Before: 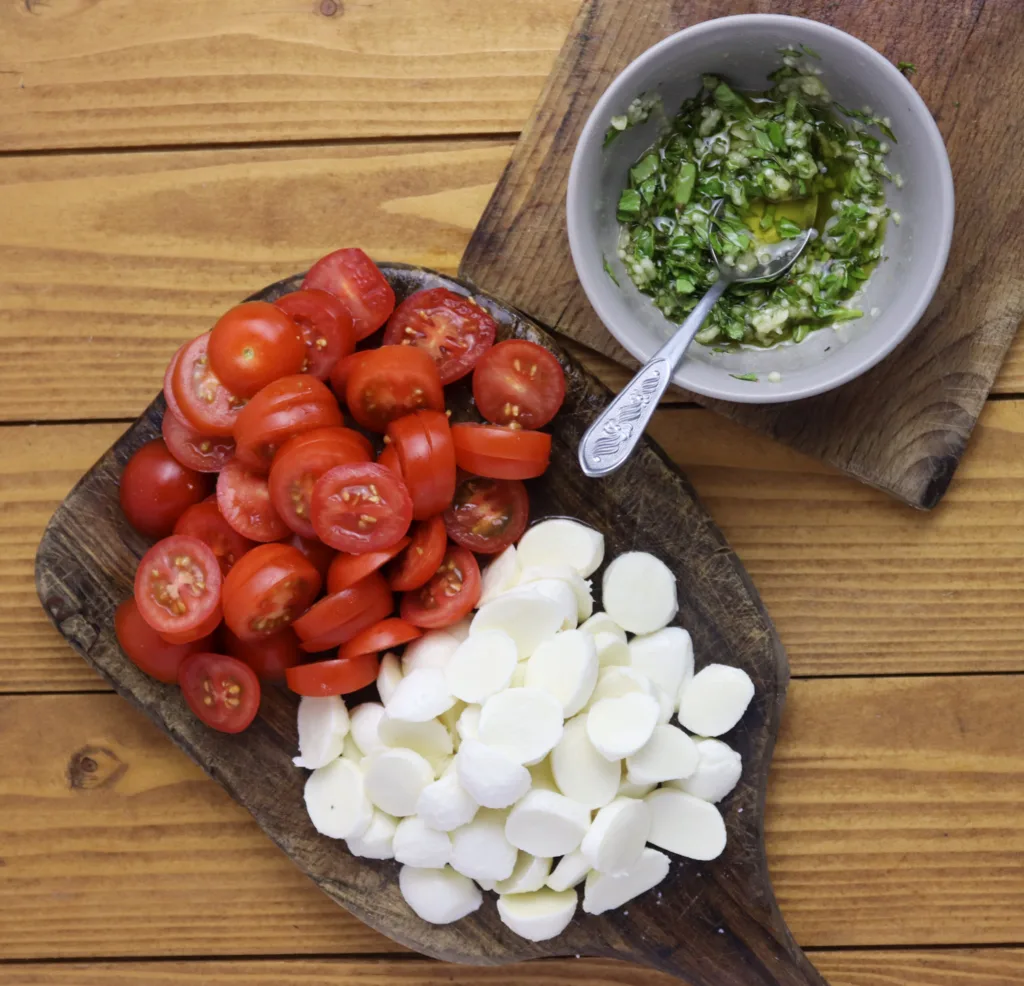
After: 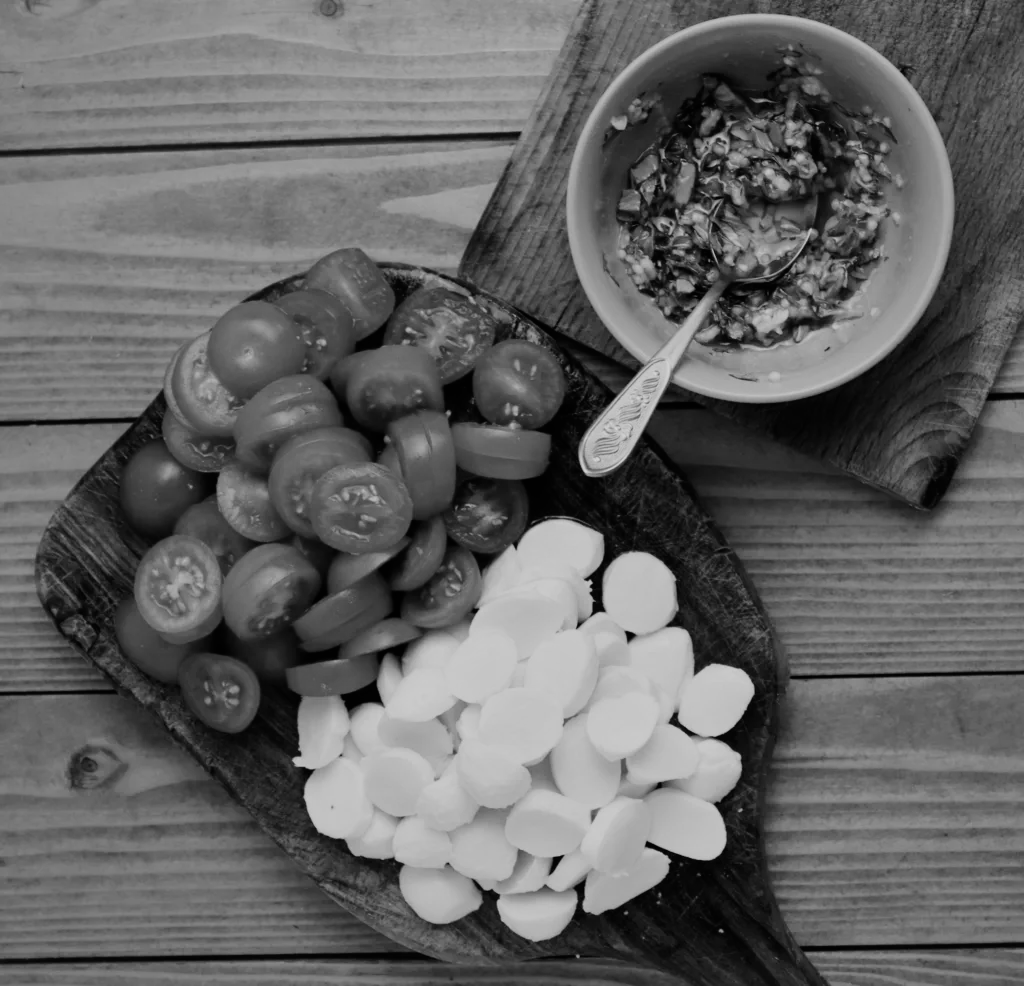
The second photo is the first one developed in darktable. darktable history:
filmic rgb: black relative exposure -16 EV, white relative exposure 6.29 EV, hardness 5.1, contrast 1.35
color correction: saturation 0.3
white balance: red 0.98, blue 1.034
shadows and highlights: shadows color adjustment 97.66%, soften with gaussian
exposure: exposure -0.492 EV, compensate highlight preservation false
color balance rgb: shadows lift › chroma 2%, shadows lift › hue 219.6°, power › hue 313.2°, highlights gain › chroma 3%, highlights gain › hue 75.6°, global offset › luminance 0.5%, perceptual saturation grading › global saturation 15.33%, perceptual saturation grading › highlights -19.33%, perceptual saturation grading › shadows 20%, global vibrance 20%
tone equalizer: on, module defaults
monochrome: a 30.25, b 92.03
